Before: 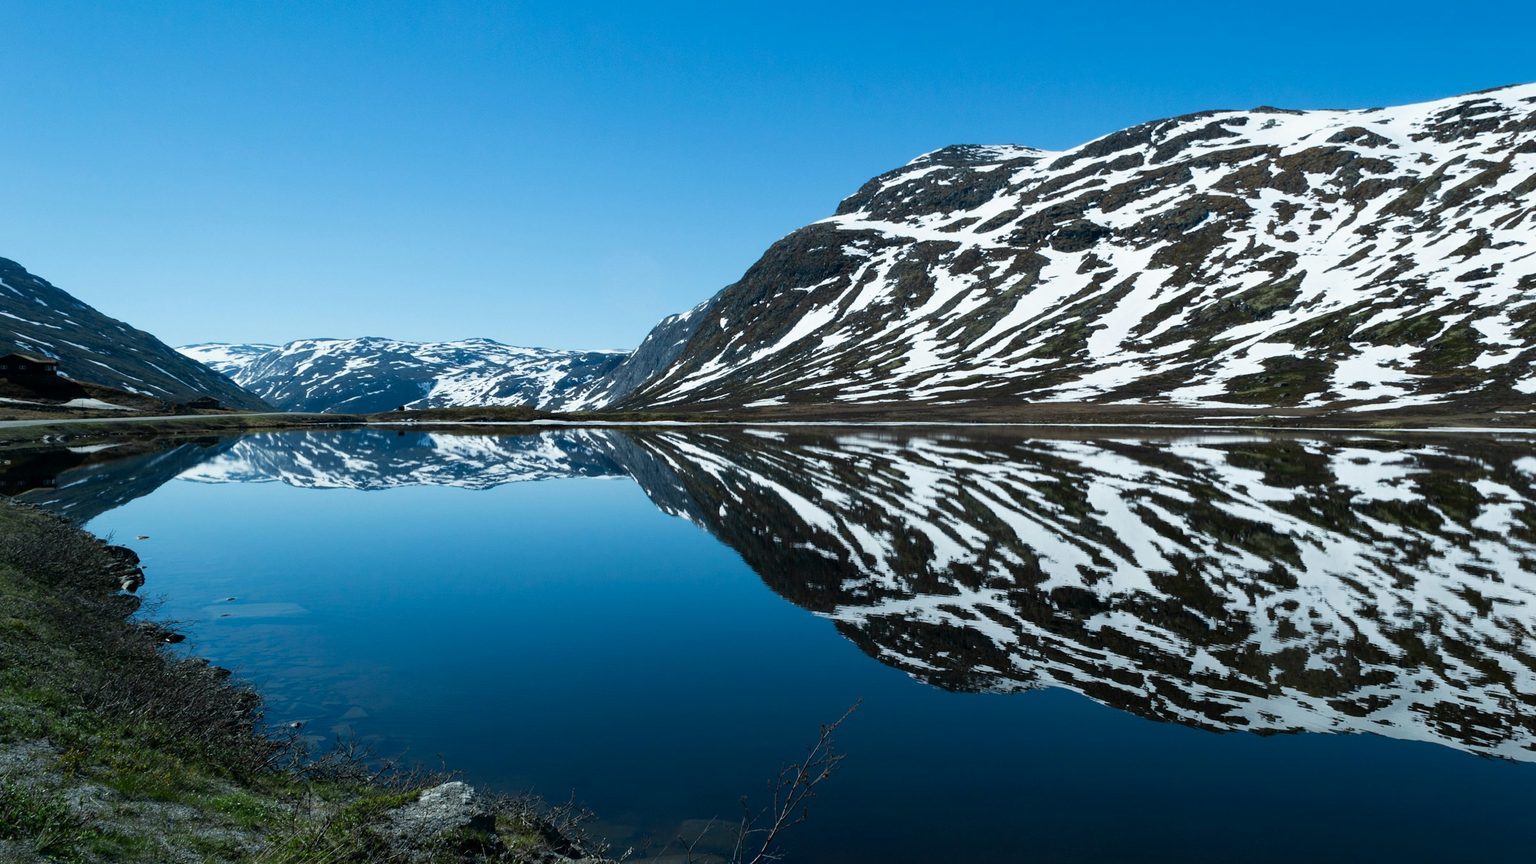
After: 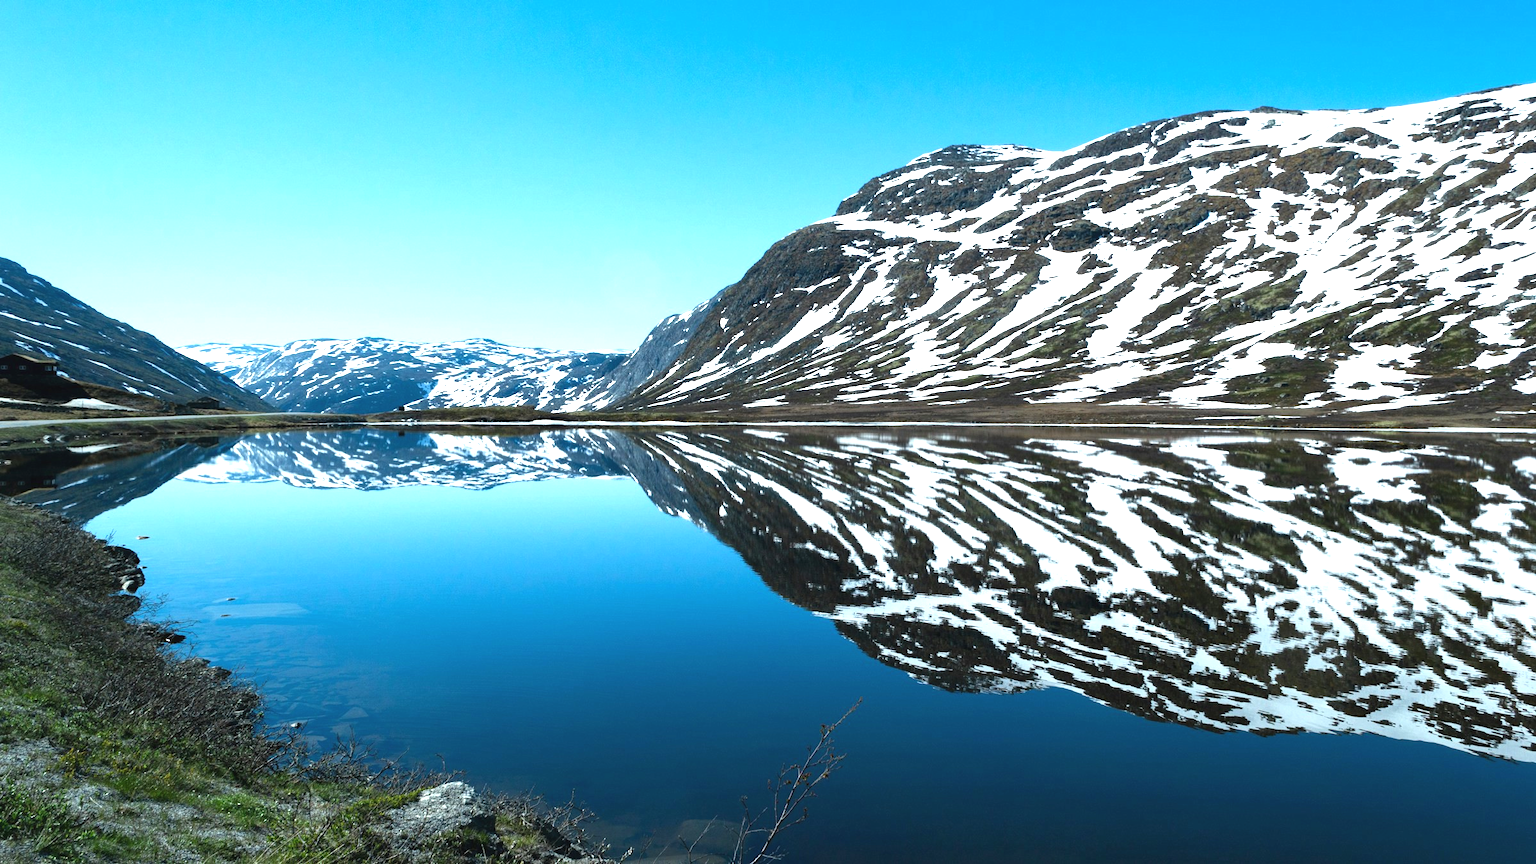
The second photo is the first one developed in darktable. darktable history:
exposure: black level correction -0.002, exposure 1.115 EV, compensate highlight preservation false
